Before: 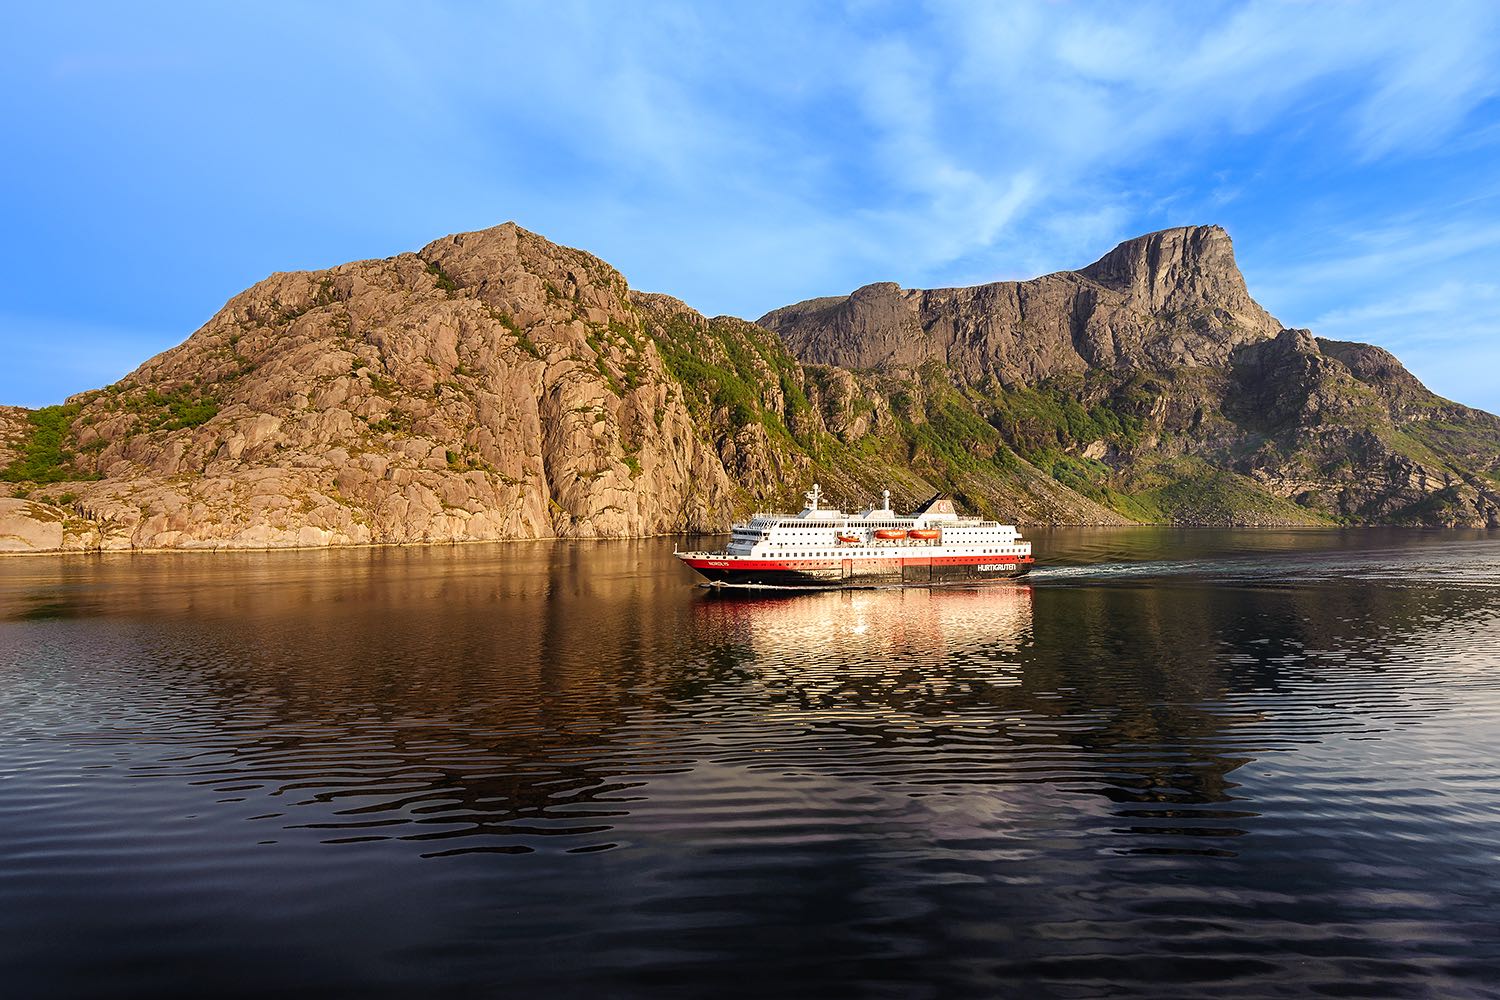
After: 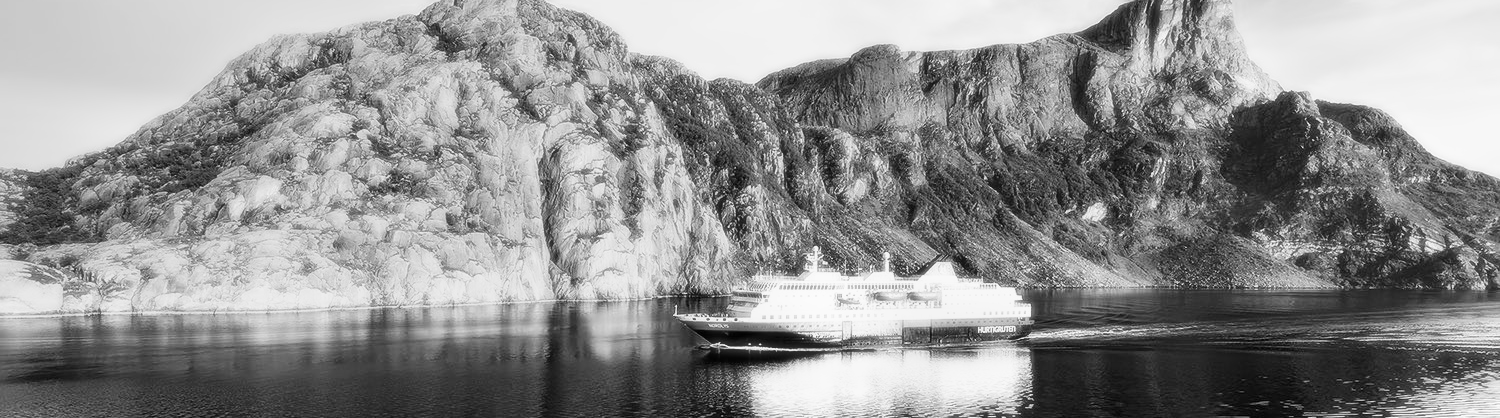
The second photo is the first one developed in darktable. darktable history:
white balance: red 0.986, blue 1.01
crop and rotate: top 23.84%, bottom 34.294%
bloom: size 0%, threshold 54.82%, strength 8.31%
contrast brightness saturation: contrast 0.16, saturation 0.32
monochrome: size 1
